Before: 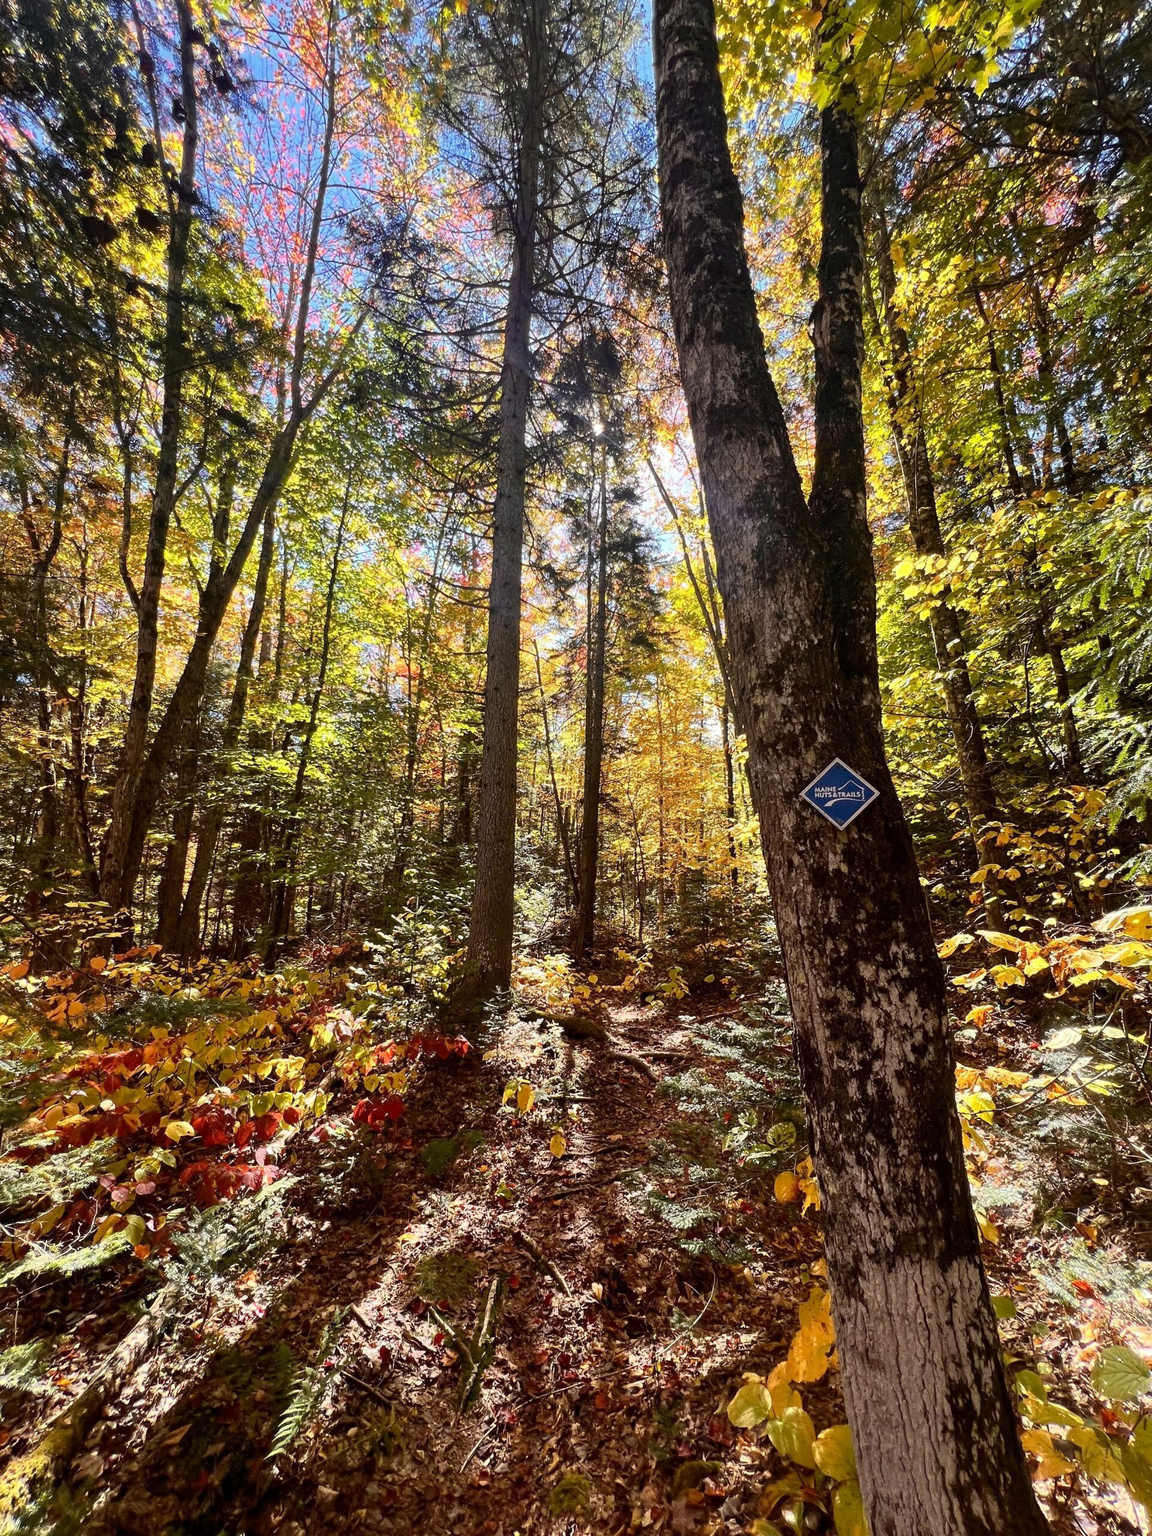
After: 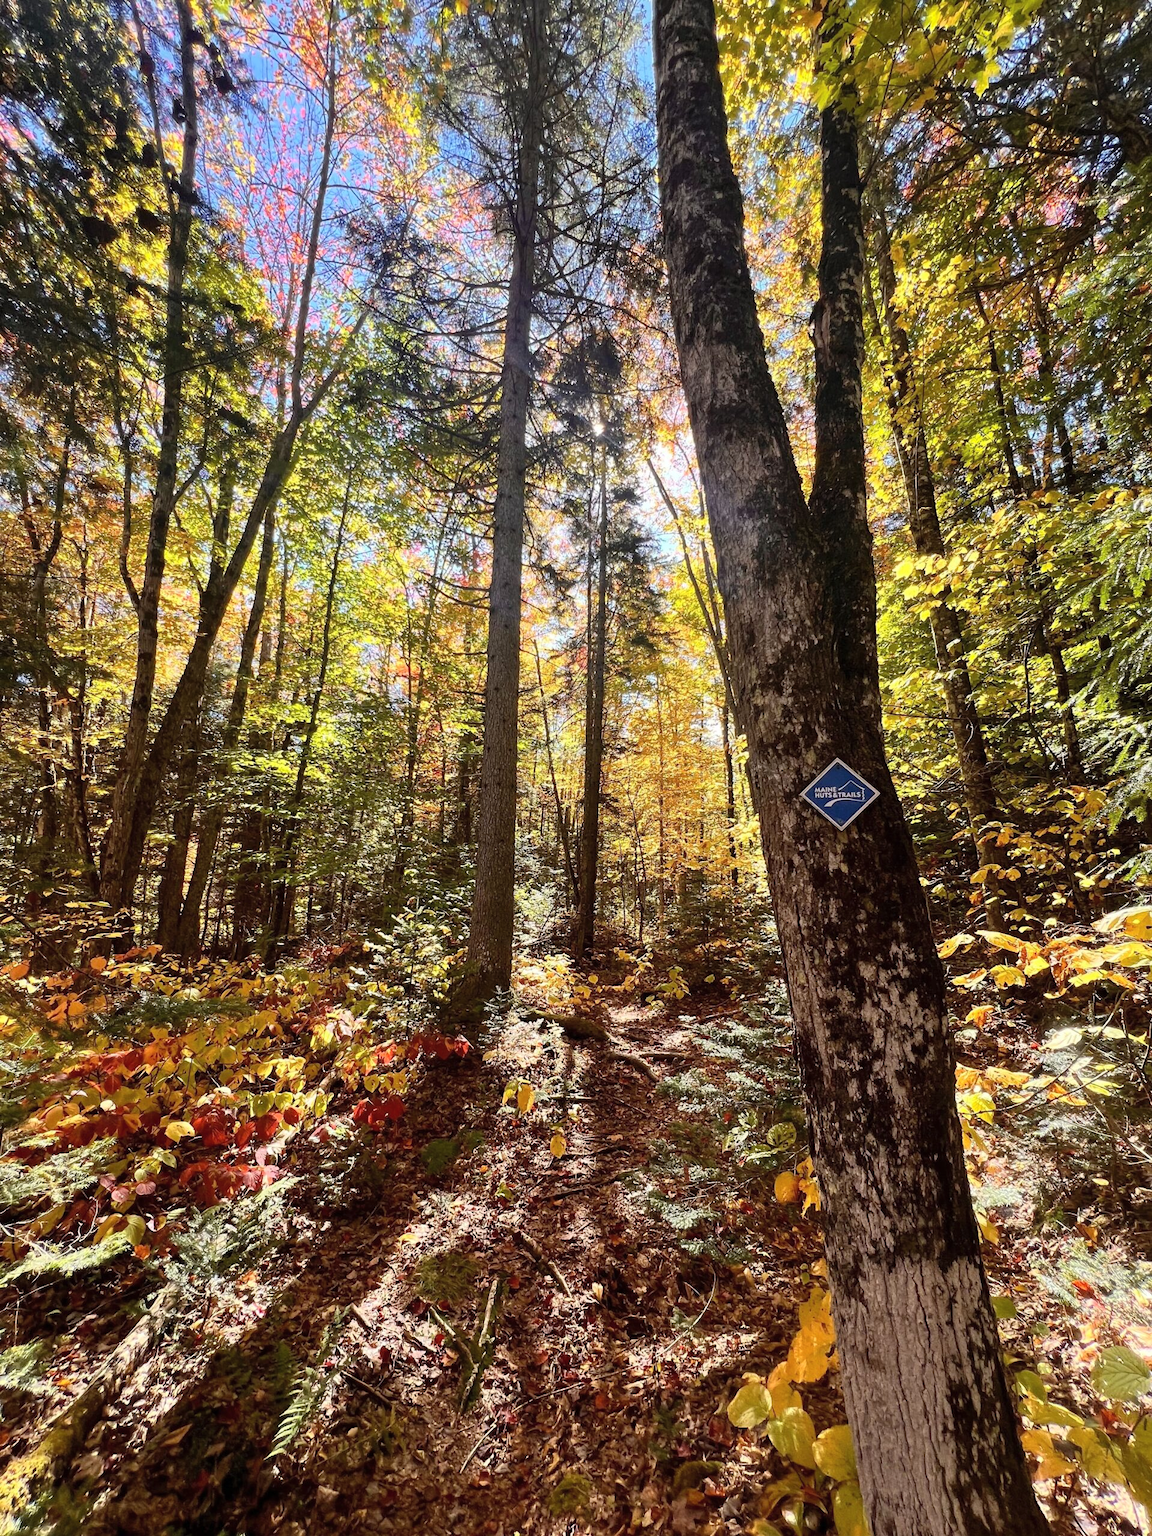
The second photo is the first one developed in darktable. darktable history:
contrast brightness saturation: contrast 0.05, brightness 0.06, saturation 0.01
white balance: emerald 1
